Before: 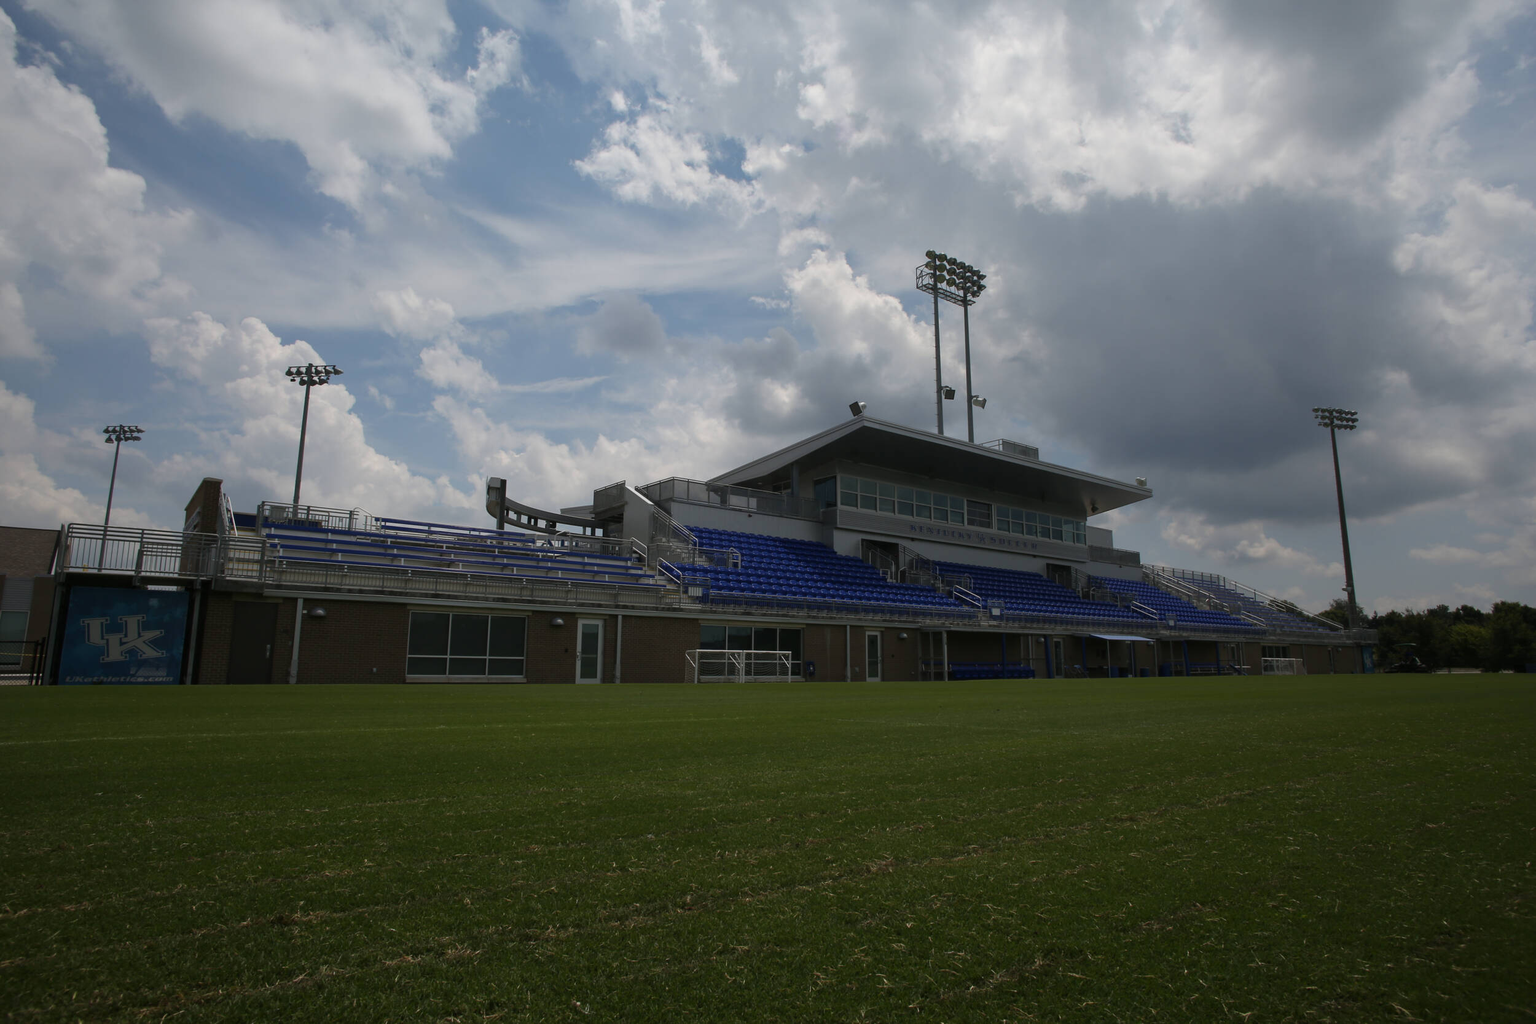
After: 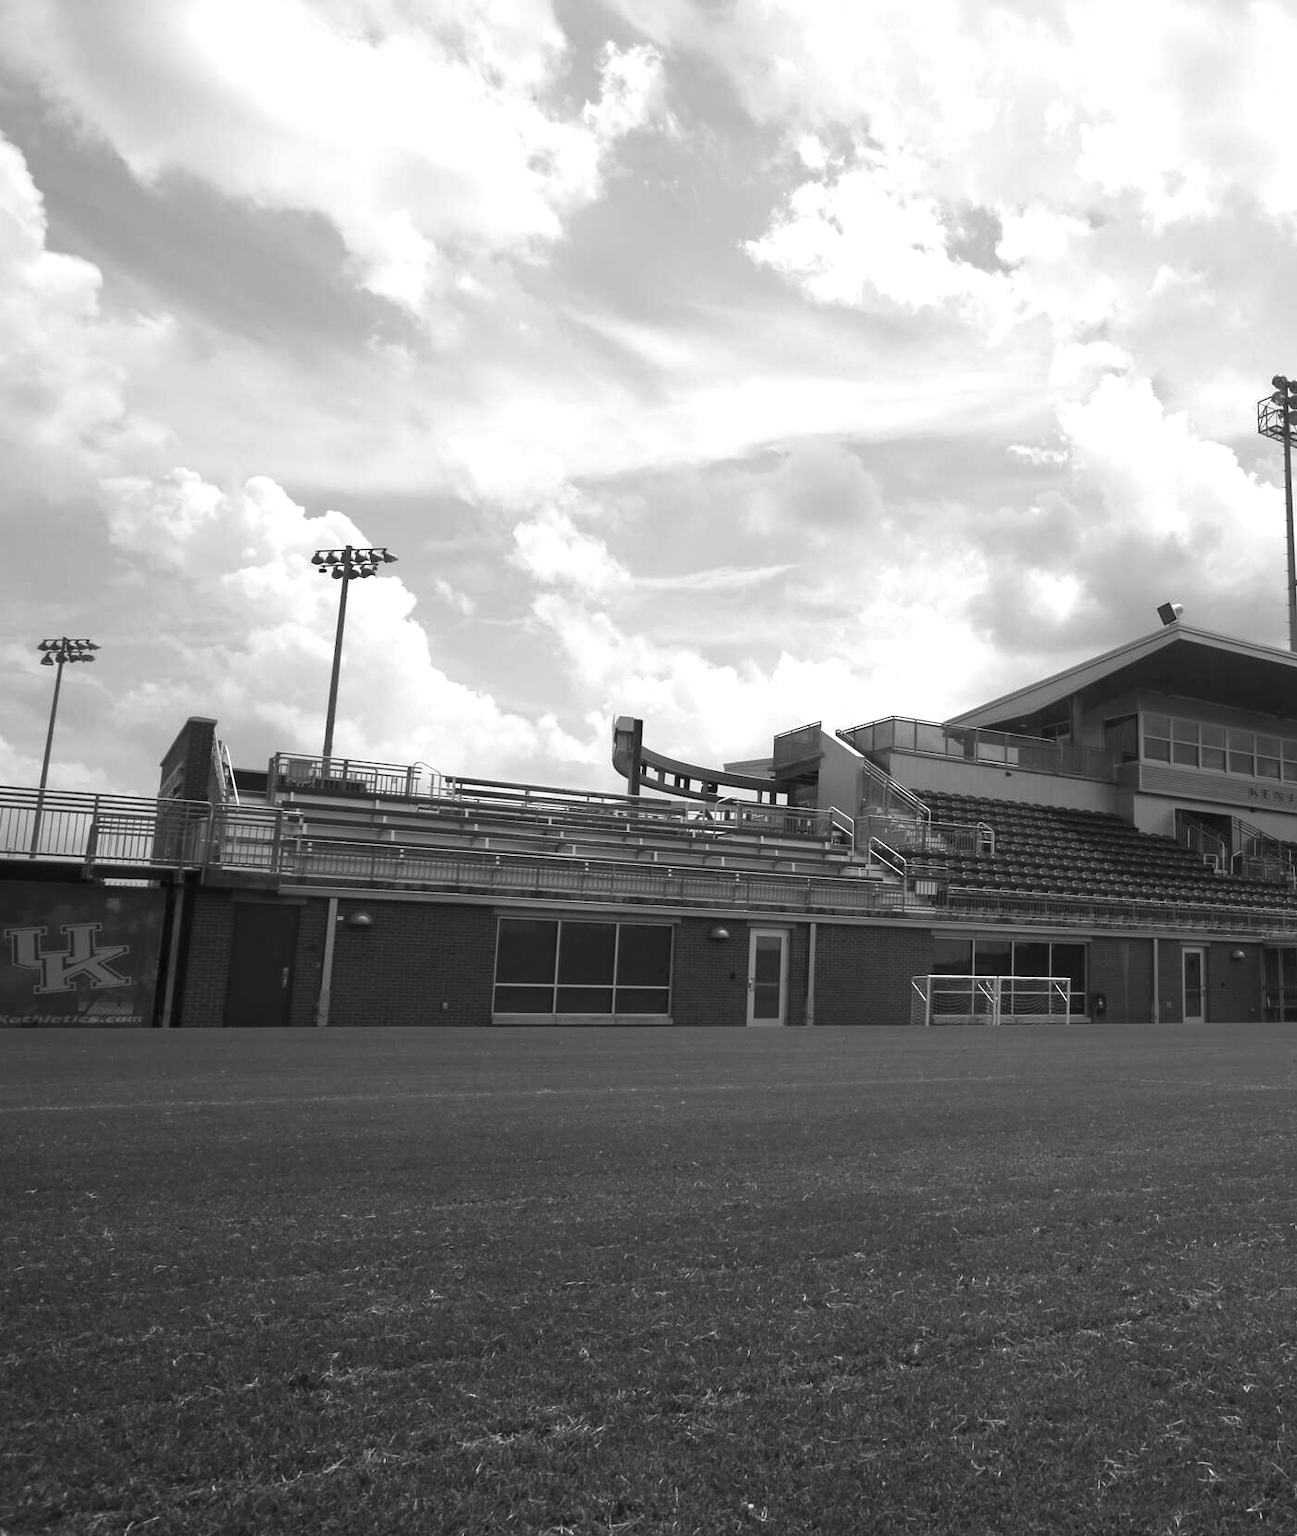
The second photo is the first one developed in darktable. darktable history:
monochrome: on, module defaults
white balance: red 0.926, green 1.003, blue 1.133
crop: left 5.114%, right 38.589%
color correction: highlights a* 9.03, highlights b* 8.71, shadows a* 40, shadows b* 40, saturation 0.8
exposure: black level correction 0, exposure 1.2 EV, compensate exposure bias true, compensate highlight preservation false
